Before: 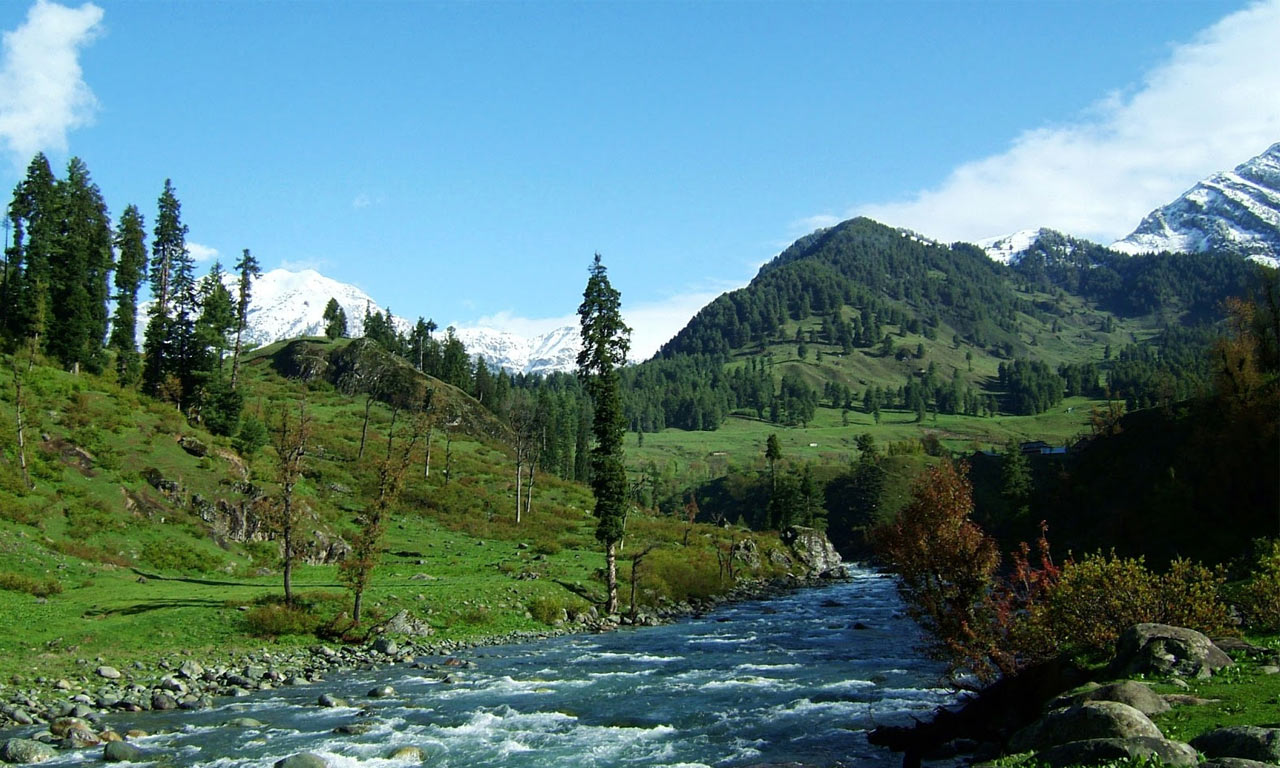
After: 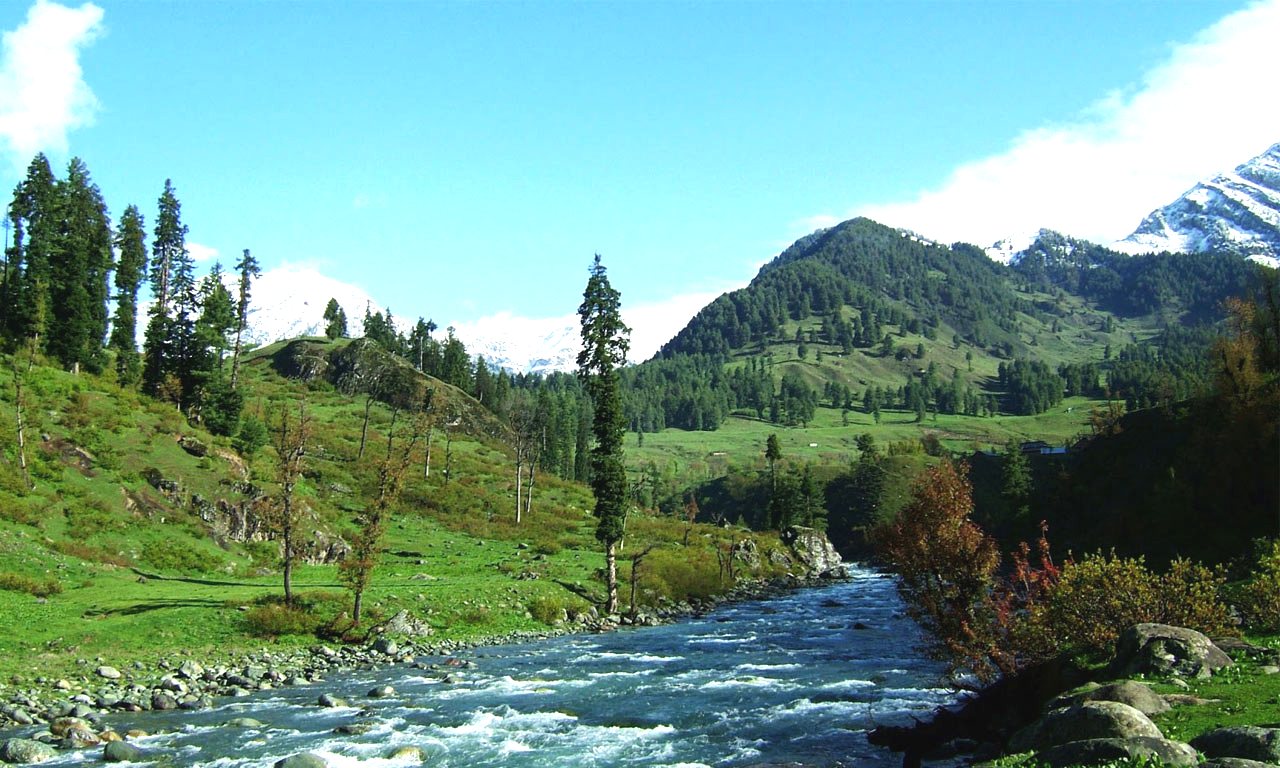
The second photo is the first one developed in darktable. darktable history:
exposure: black level correction -0.002, exposure 0.709 EV, compensate exposure bias true, compensate highlight preservation false
